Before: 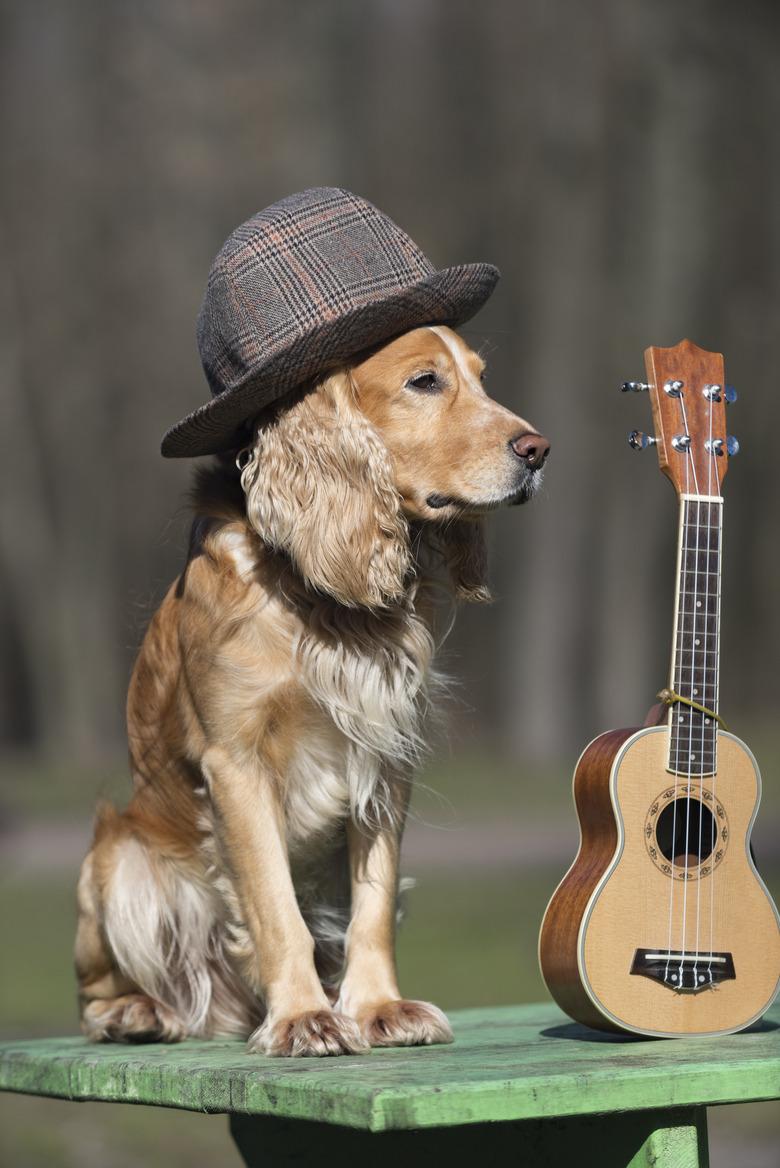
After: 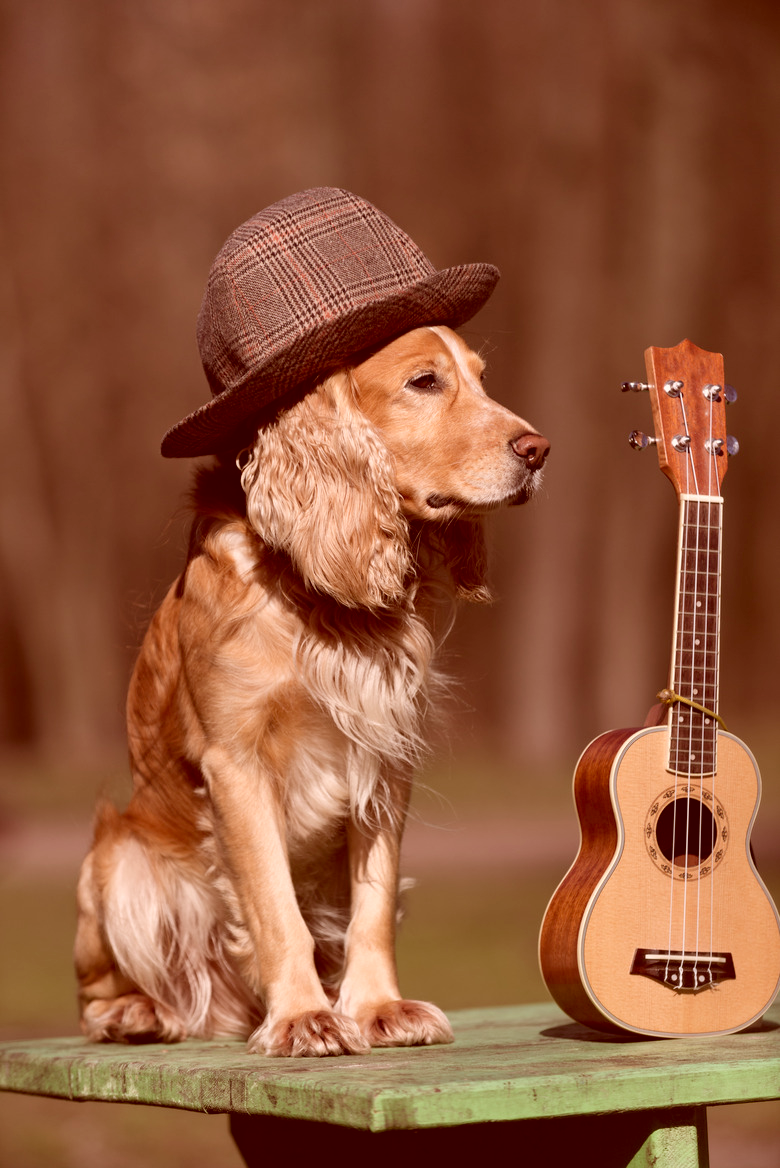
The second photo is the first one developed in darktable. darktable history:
color correction: highlights a* 9.57, highlights b* 8.78, shadows a* 39.94, shadows b* 39.22, saturation 0.787
